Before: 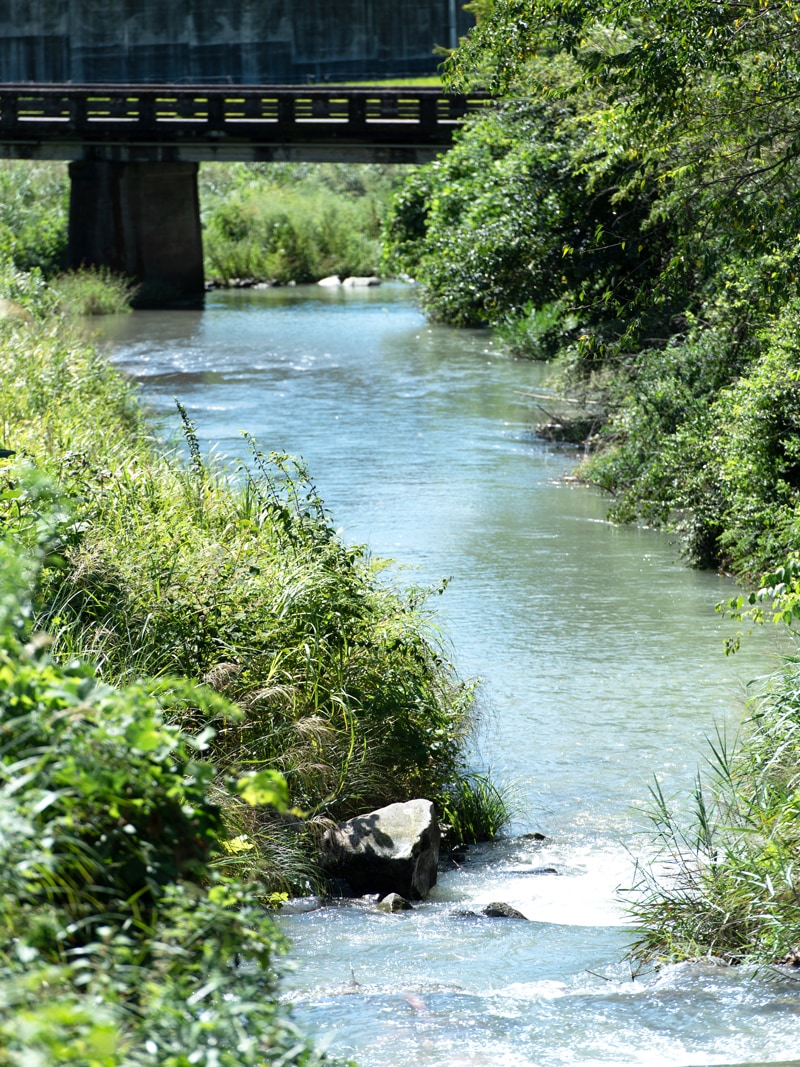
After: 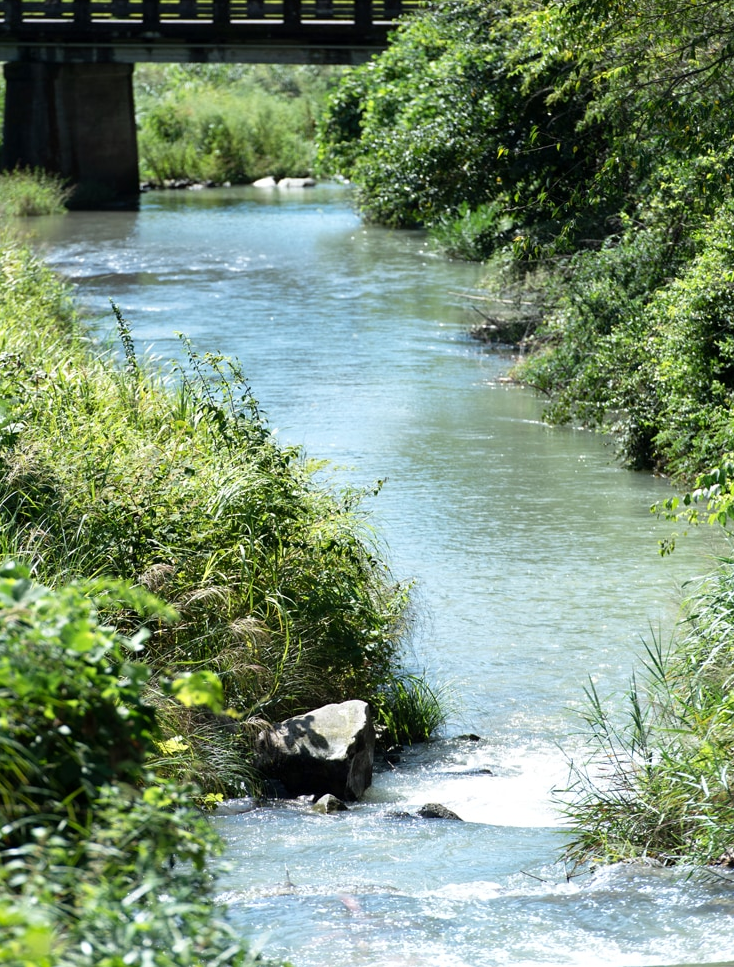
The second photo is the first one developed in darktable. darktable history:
crop and rotate: left 8.24%, top 9.338%
